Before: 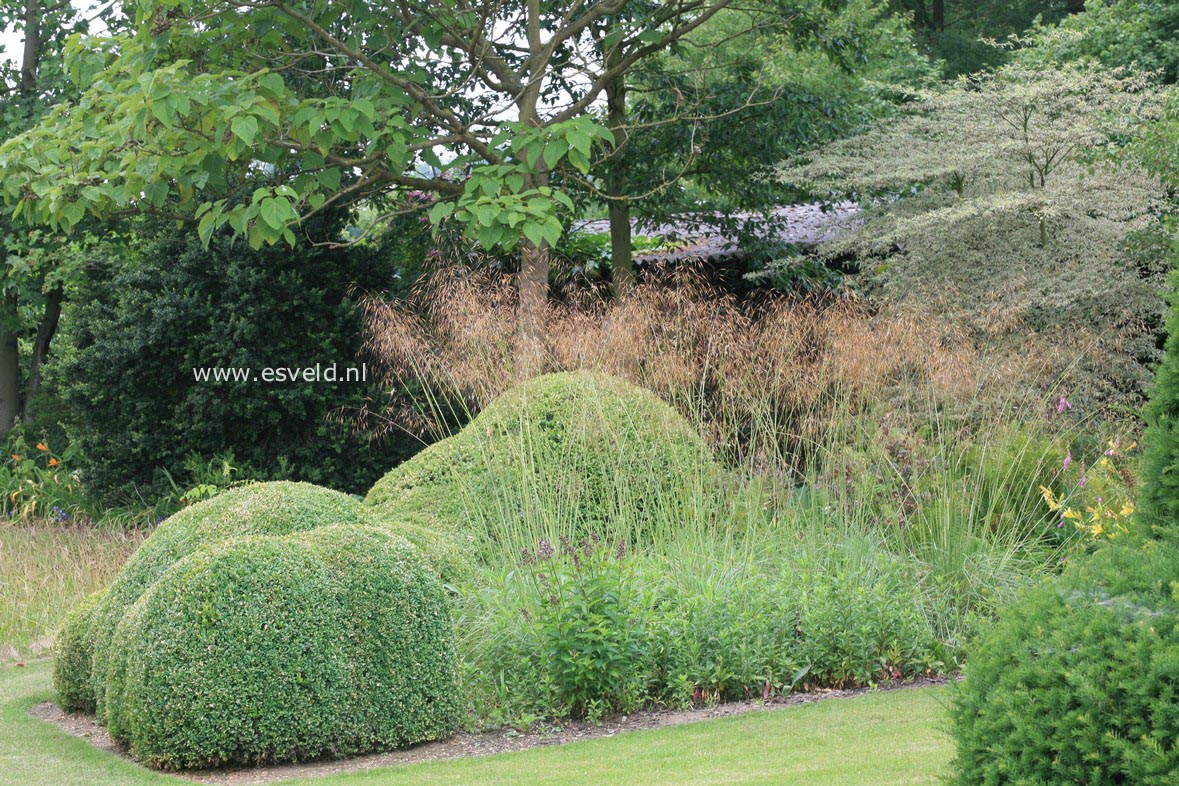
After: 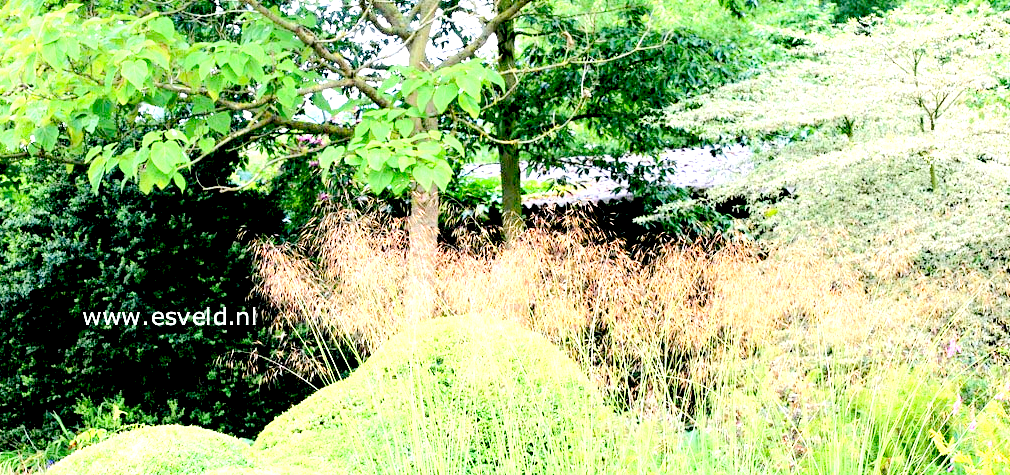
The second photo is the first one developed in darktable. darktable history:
crop and rotate: left 9.345%, top 7.22%, right 4.982%, bottom 32.331%
levels: levels [0.036, 0.364, 0.827]
base curve: curves: ch0 [(0, 0) (0.032, 0.037) (0.105, 0.228) (0.435, 0.76) (0.856, 0.983) (1, 1)]
exposure: black level correction 0.025, exposure 0.182 EV, compensate highlight preservation false
